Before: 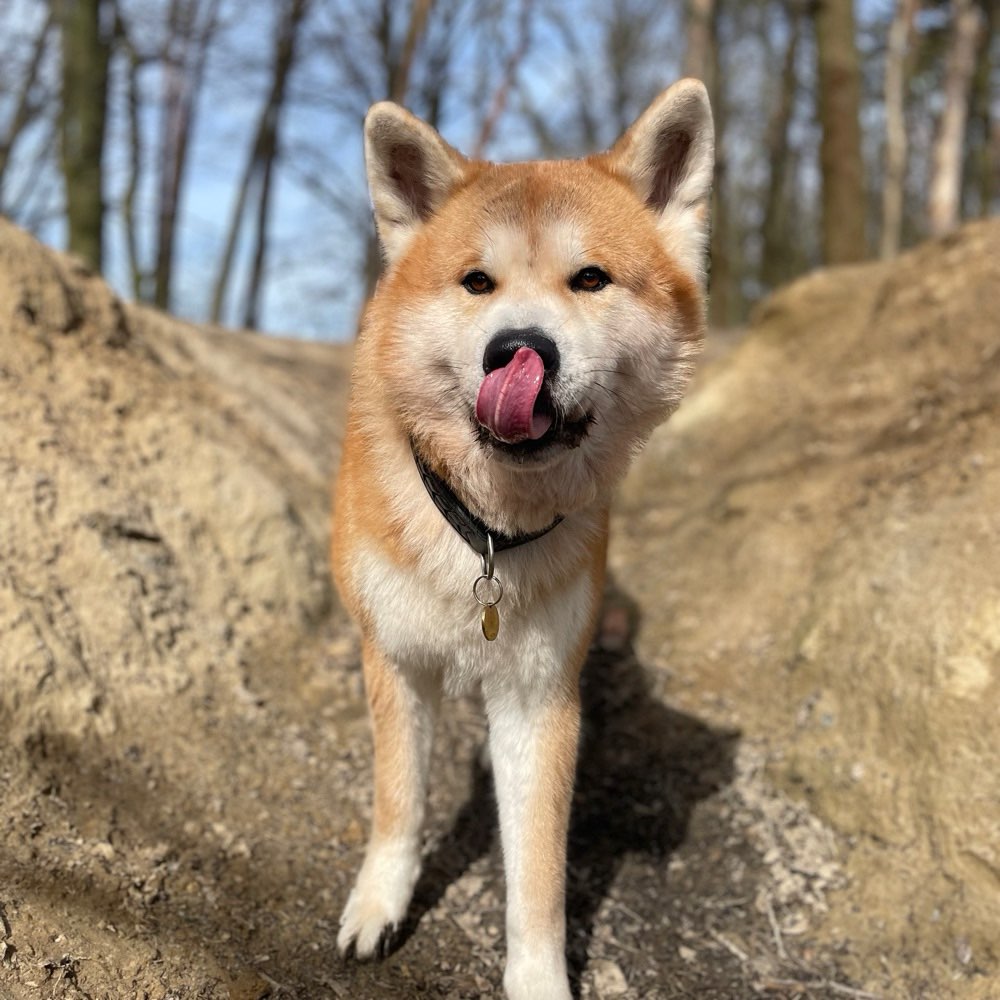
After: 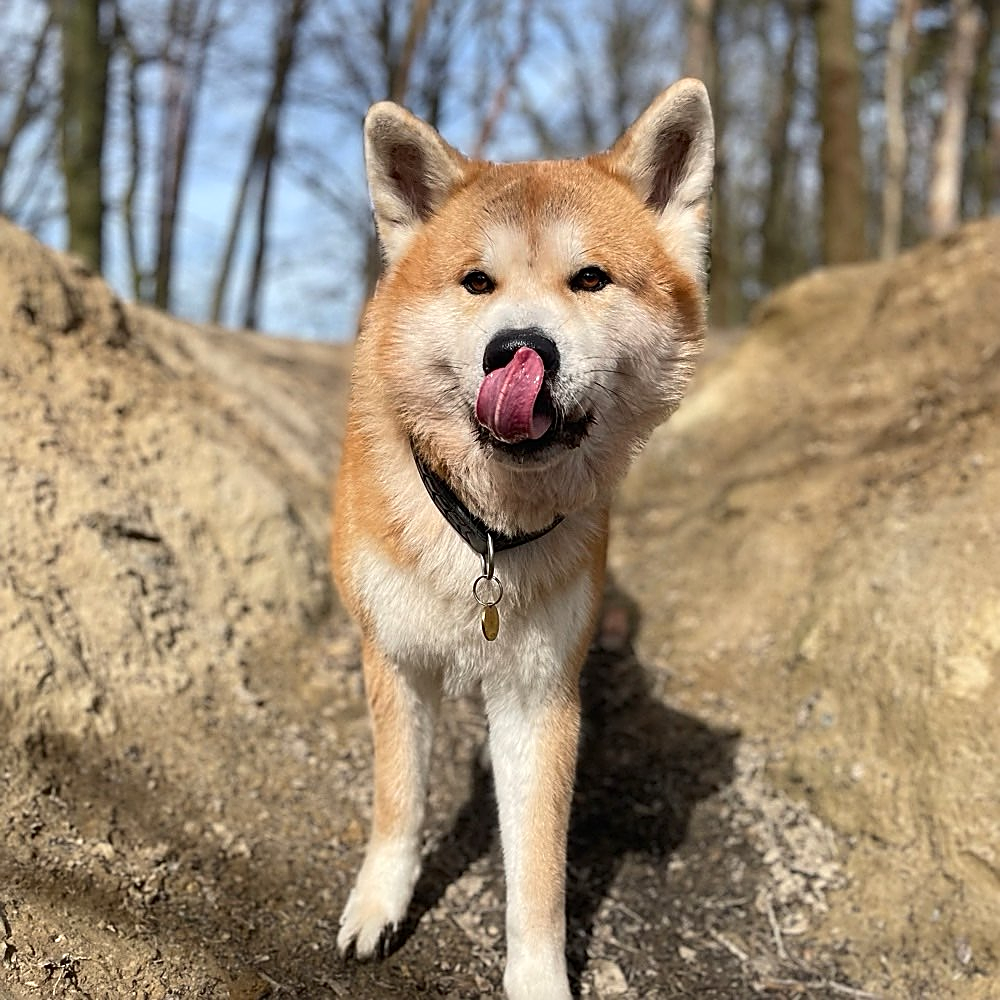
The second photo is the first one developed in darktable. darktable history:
contrast brightness saturation: contrast 0.1, brightness 0.02, saturation 0.02
sharpen: amount 0.901
